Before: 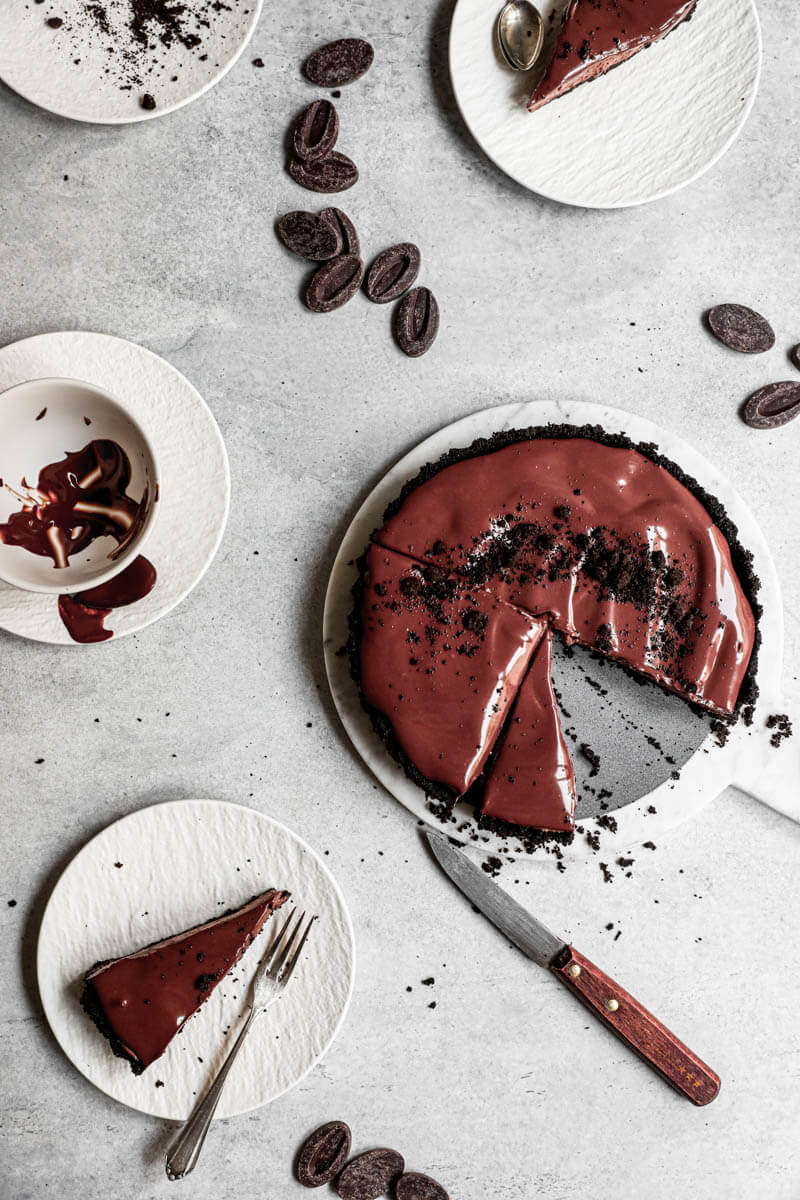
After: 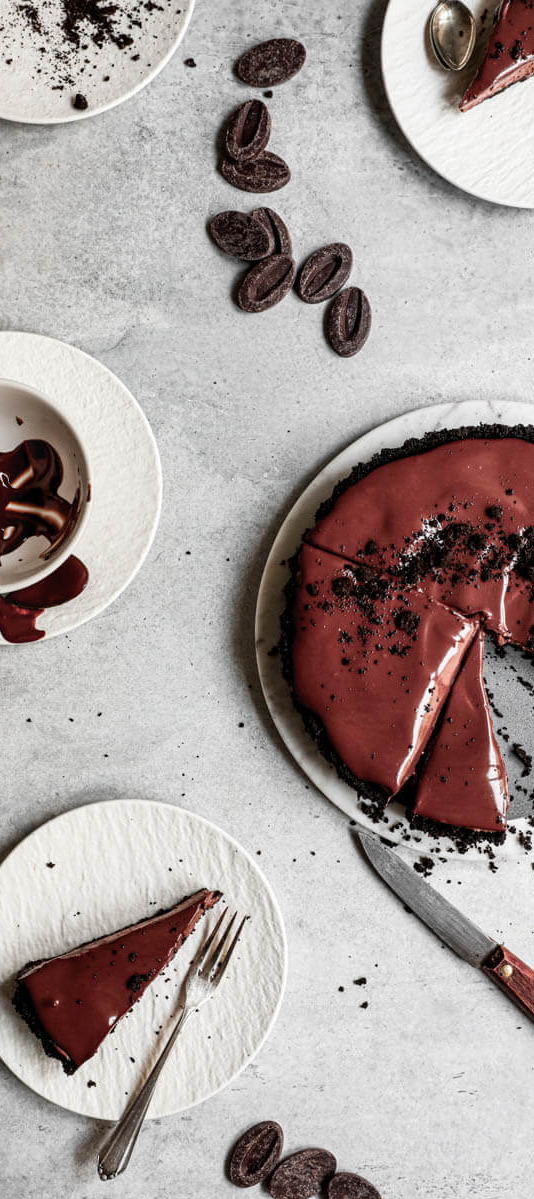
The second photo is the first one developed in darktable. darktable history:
crop and rotate: left 8.577%, right 24.558%
